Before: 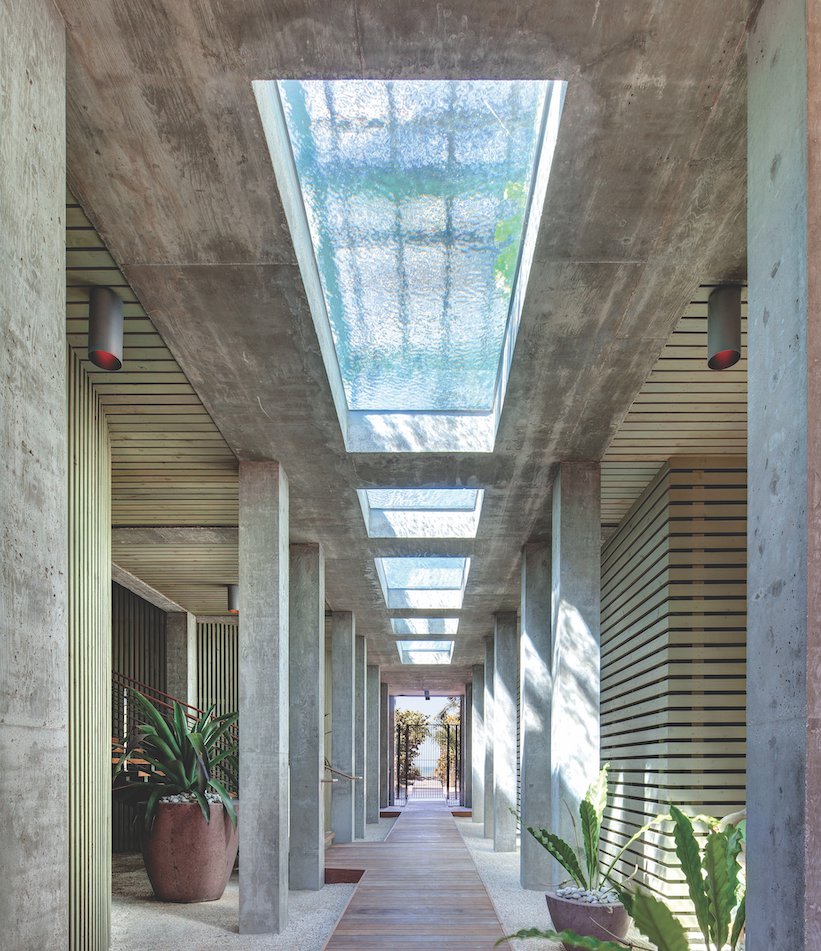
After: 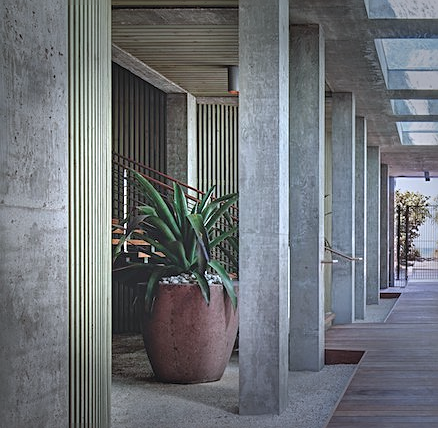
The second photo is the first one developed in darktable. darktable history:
crop and rotate: top 54.778%, right 46.61%, bottom 0.159%
sharpen: on, module defaults
color calibration: illuminant as shot in camera, x 0.358, y 0.373, temperature 4628.91 K
vignetting: fall-off start 70.97%, brightness -0.584, saturation -0.118, width/height ratio 1.333
